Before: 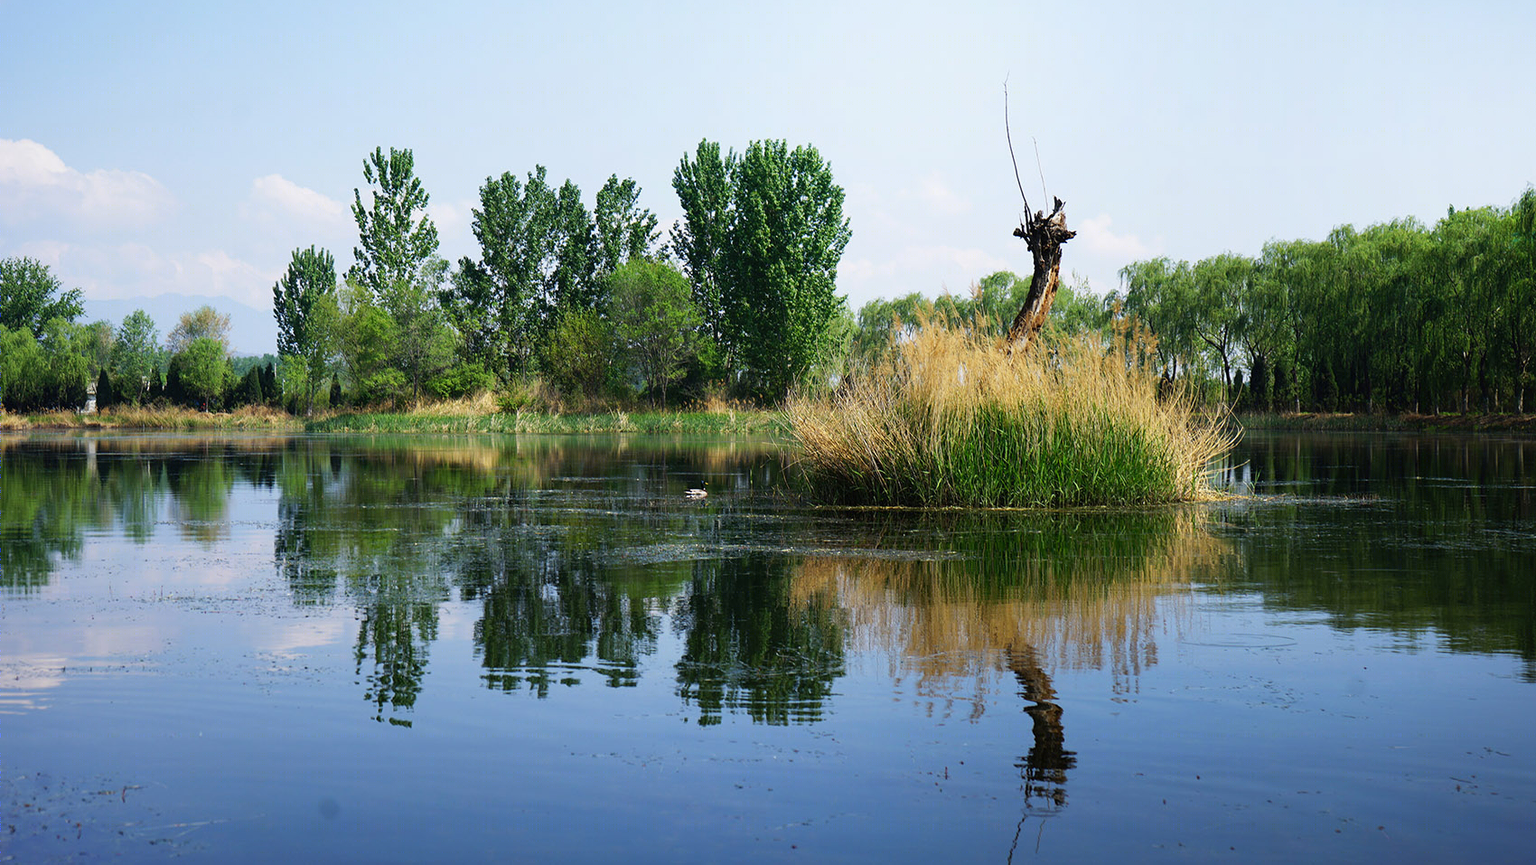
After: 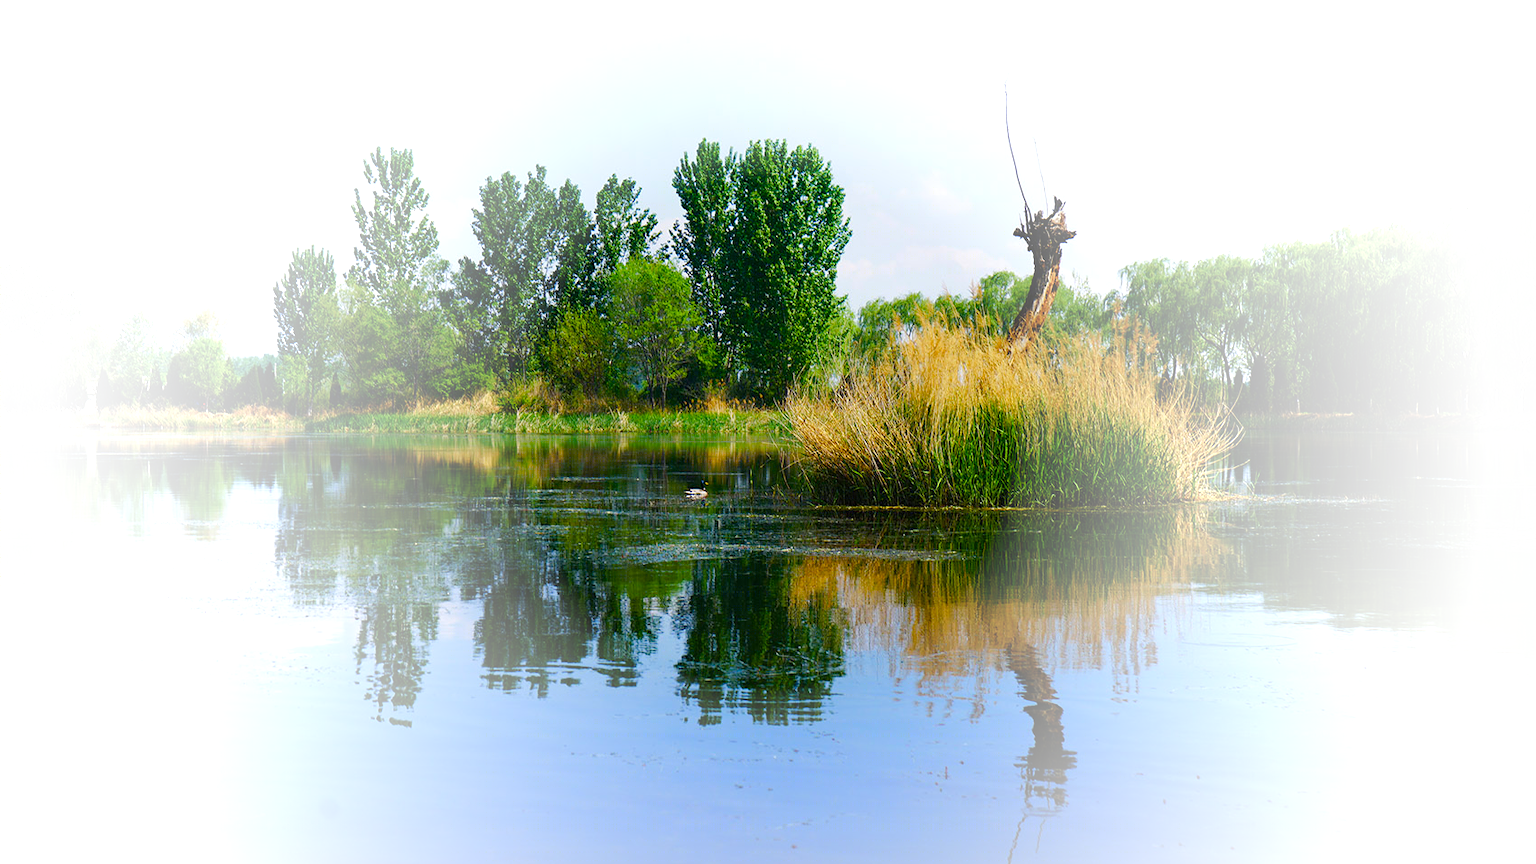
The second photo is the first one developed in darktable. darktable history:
color balance rgb: linear chroma grading › global chroma 20.101%, perceptual saturation grading › global saturation 20%, perceptual saturation grading › highlights -25.345%, perceptual saturation grading › shadows 50.136%, perceptual brilliance grading › mid-tones 9.238%, perceptual brilliance grading › shadows 15.762%
vignetting: fall-off start 32.97%, fall-off radius 64.68%, brightness 0.989, saturation -0.489, width/height ratio 0.958
